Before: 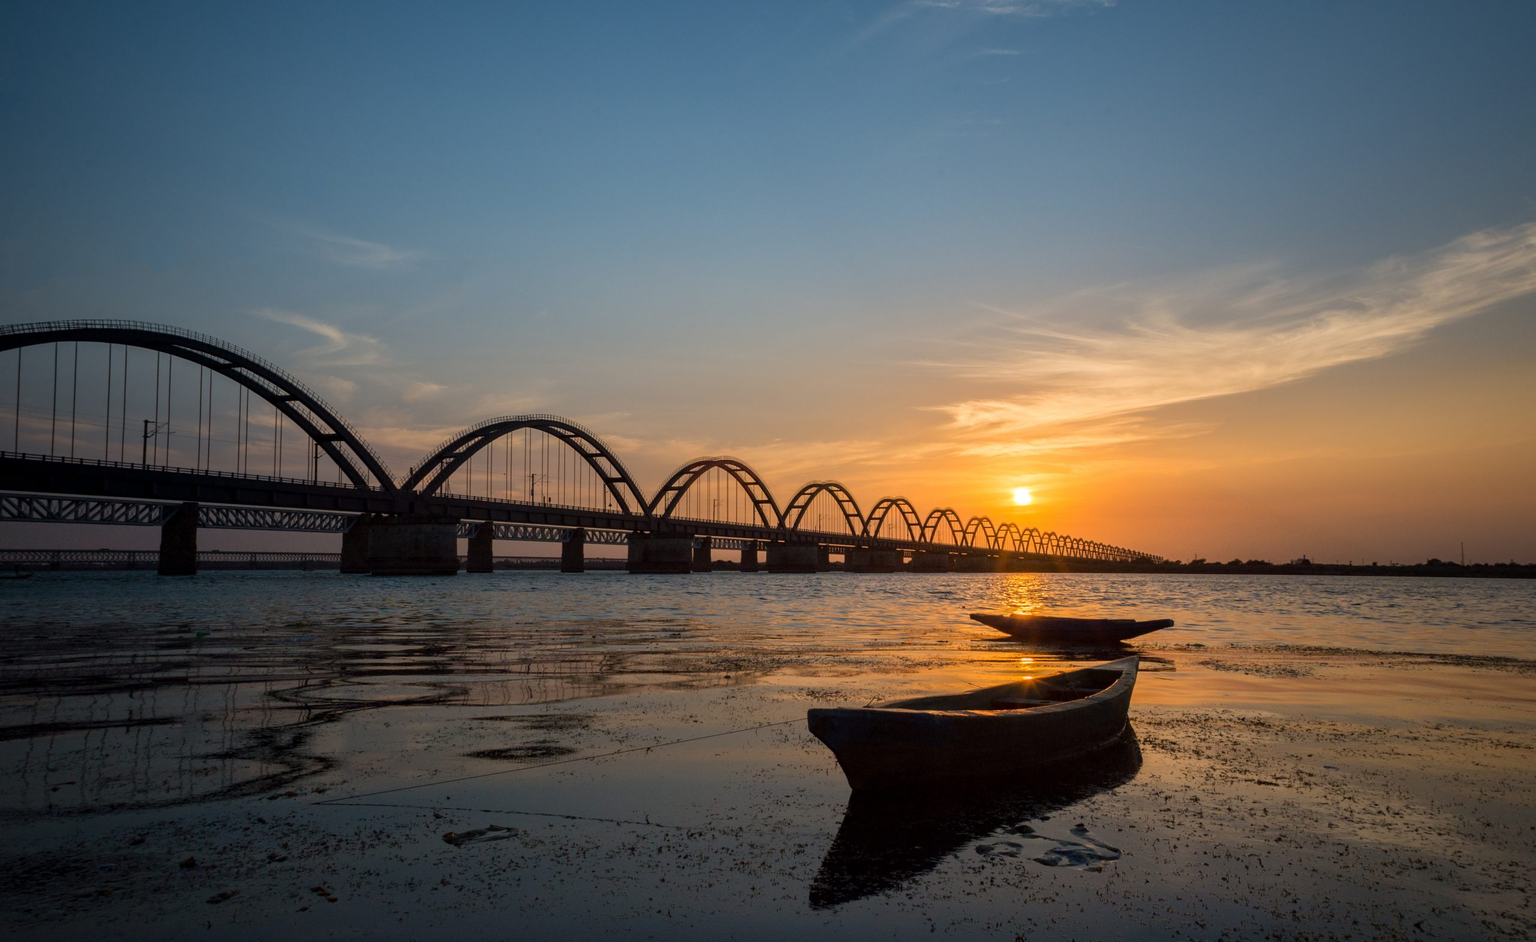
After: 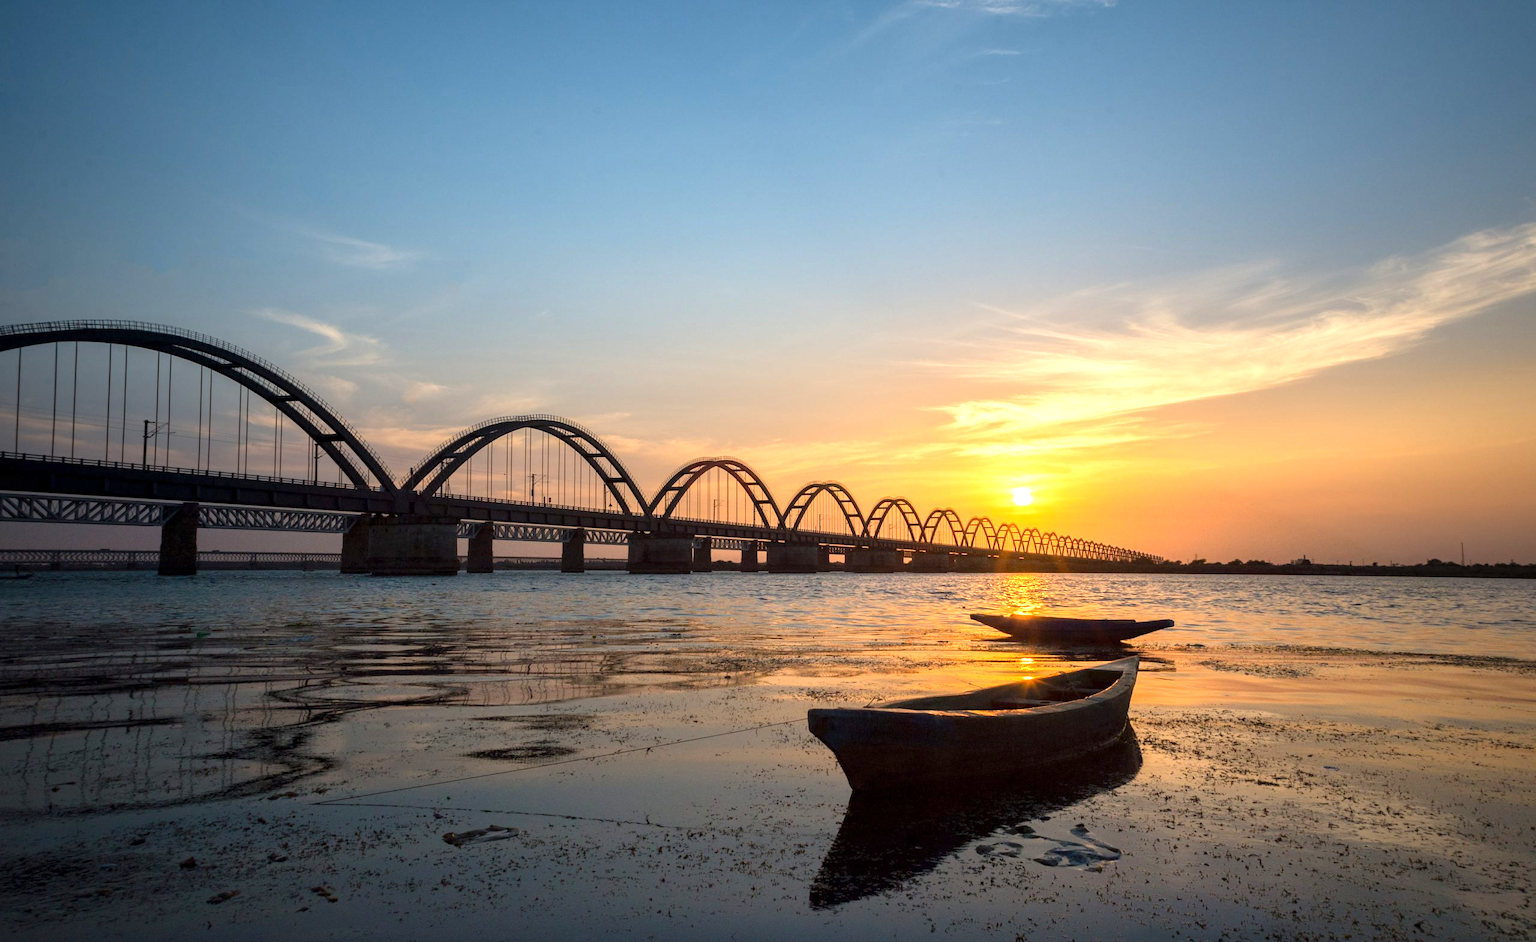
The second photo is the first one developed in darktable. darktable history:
exposure: exposure 0.95 EV, compensate exposure bias true, compensate highlight preservation false
